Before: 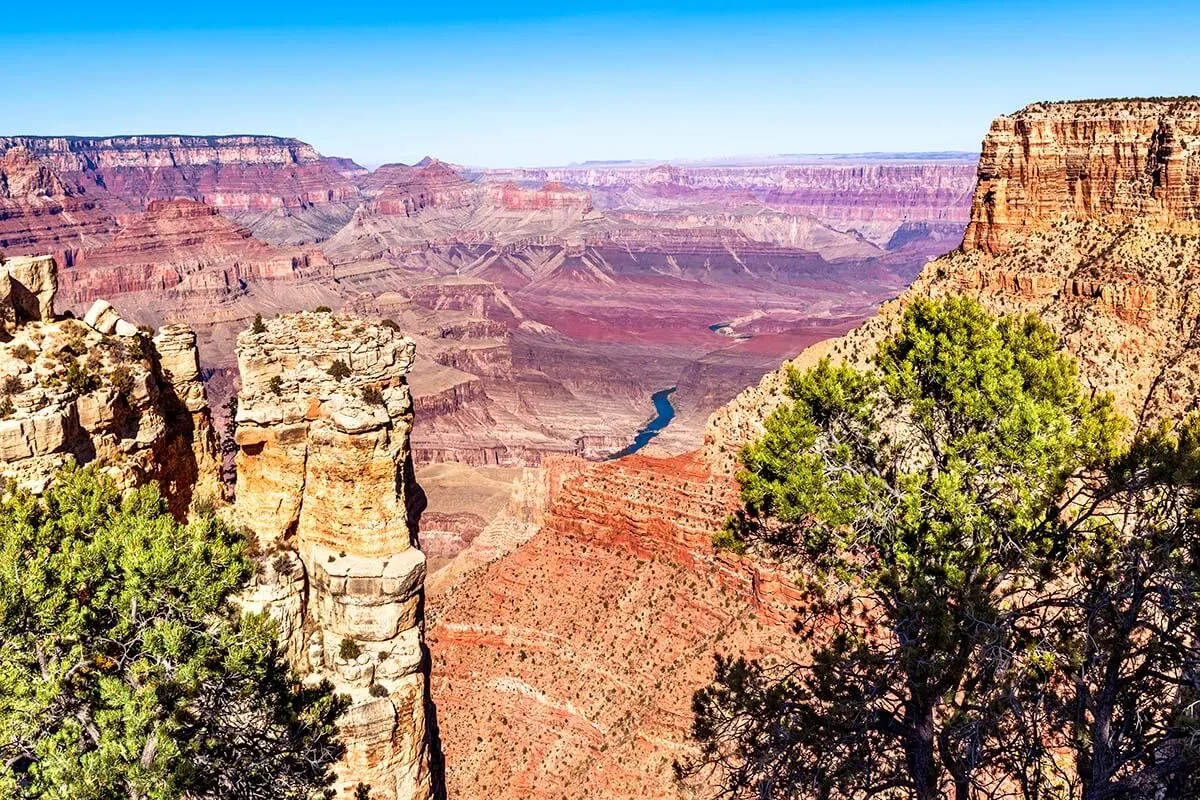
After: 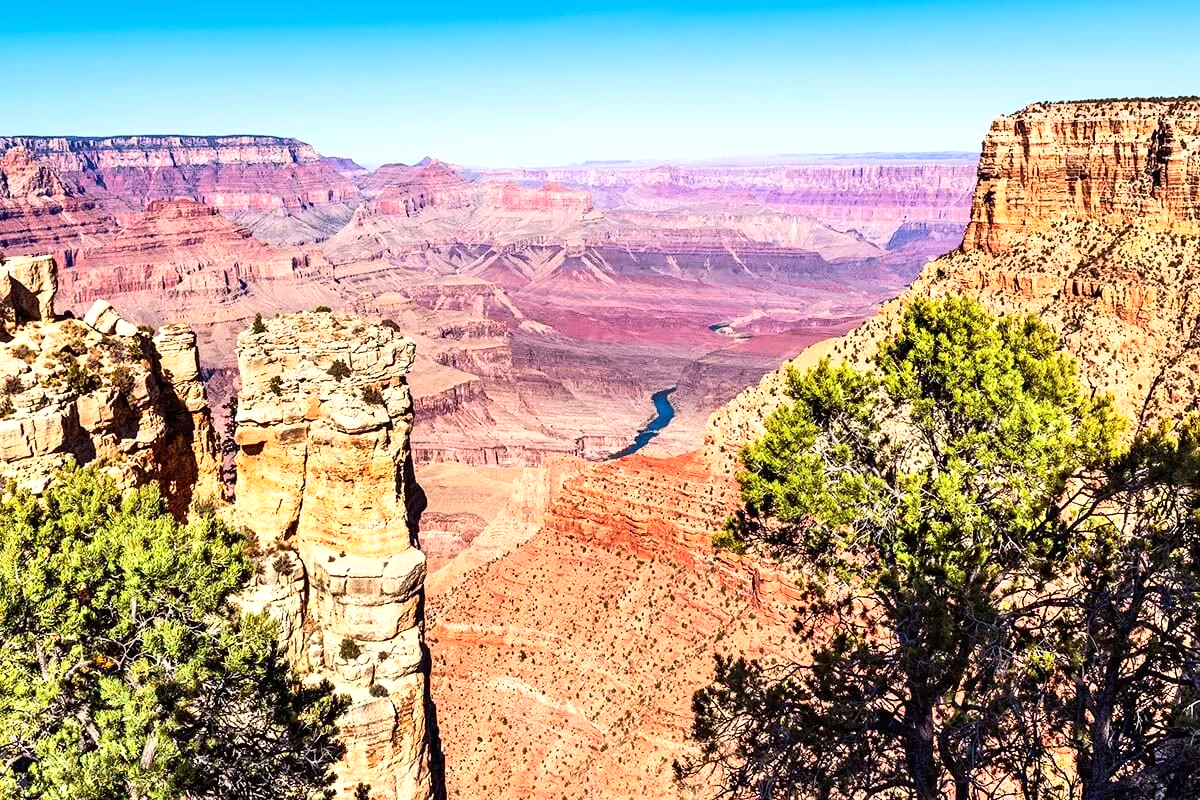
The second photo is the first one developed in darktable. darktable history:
tone equalizer: -8 EV 0.027 EV, -7 EV -0.031 EV, -6 EV 0.034 EV, -5 EV 0.037 EV, -4 EV 0.241 EV, -3 EV 0.628 EV, -2 EV 0.586 EV, -1 EV 0.197 EV, +0 EV 0.045 EV, edges refinement/feathering 500, mask exposure compensation -1.57 EV, preserve details no
